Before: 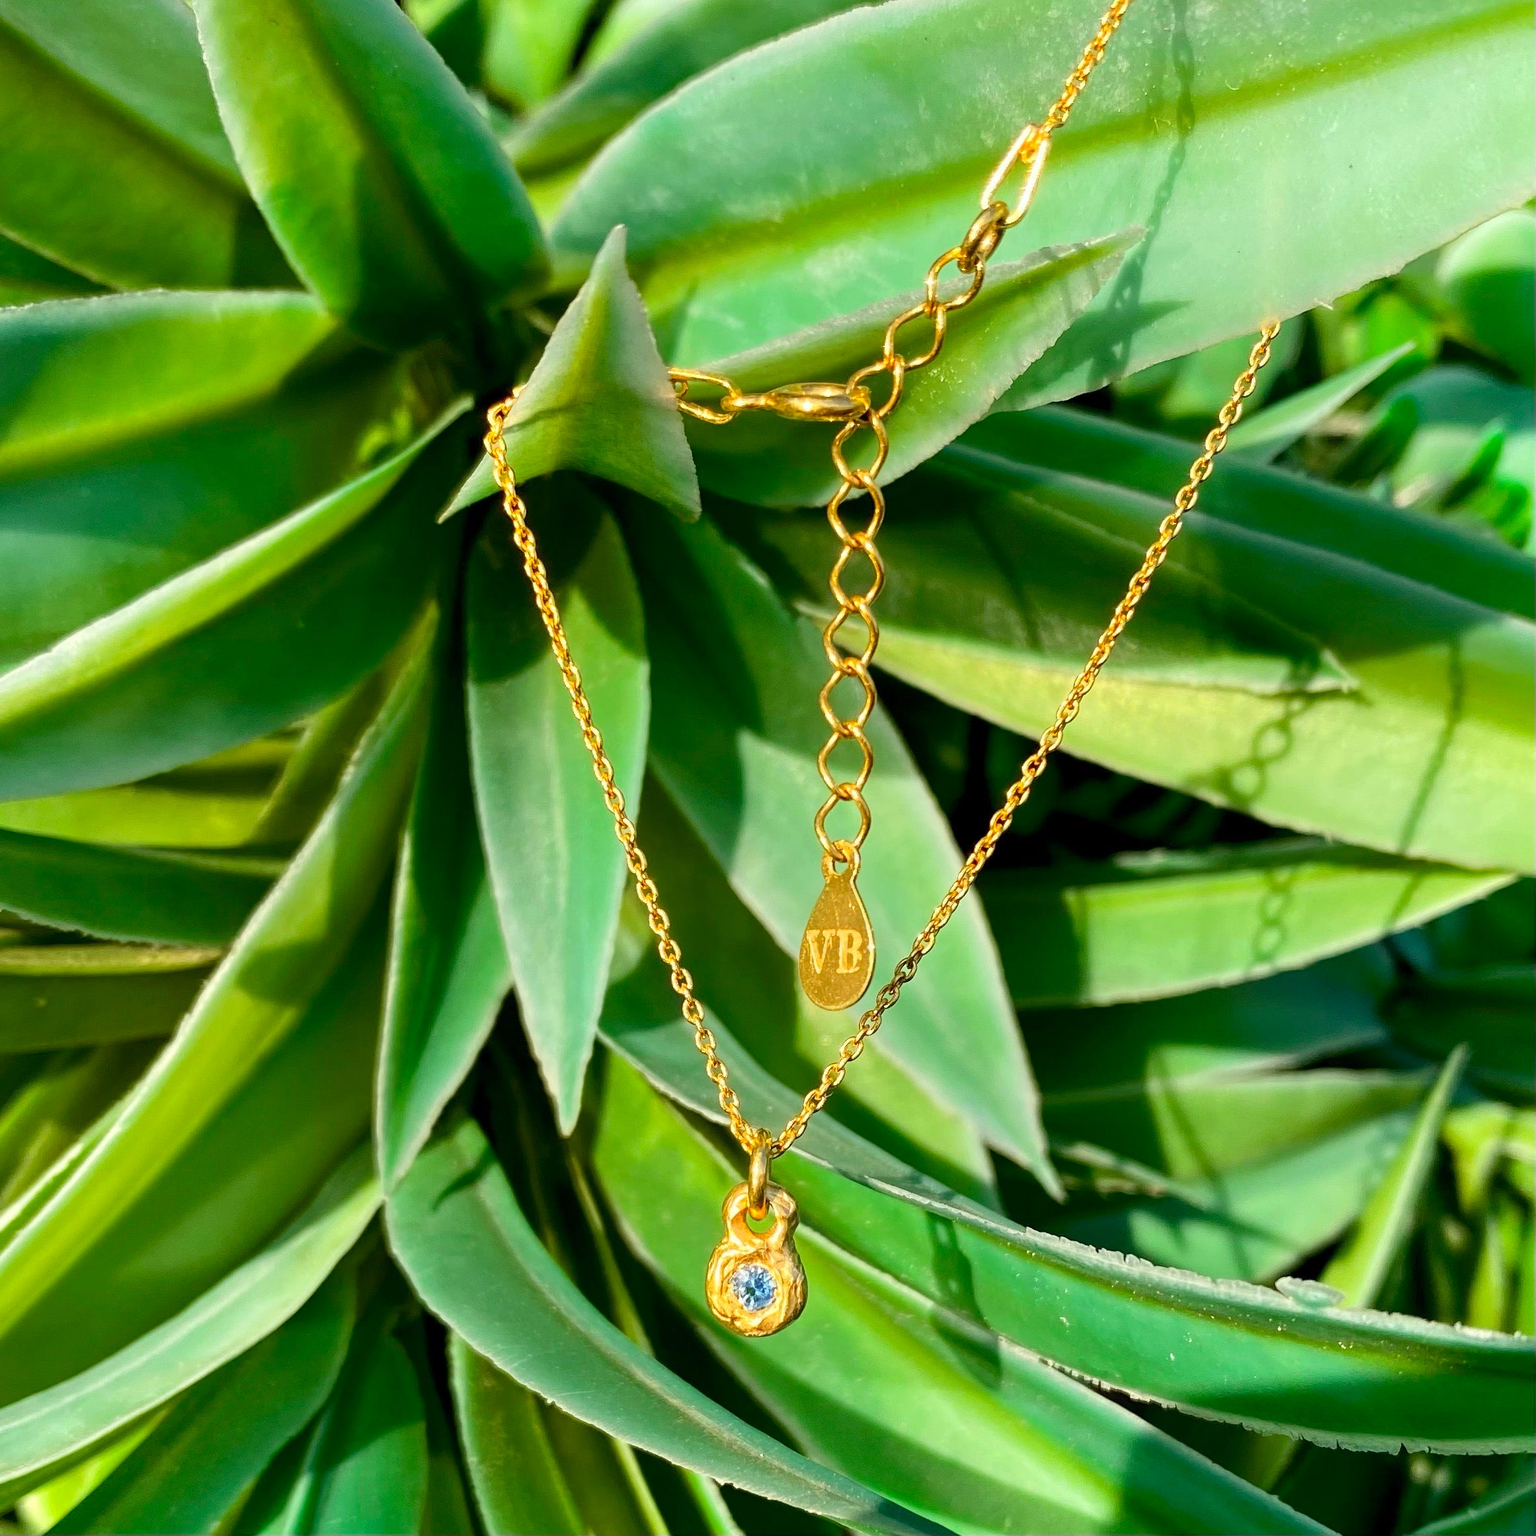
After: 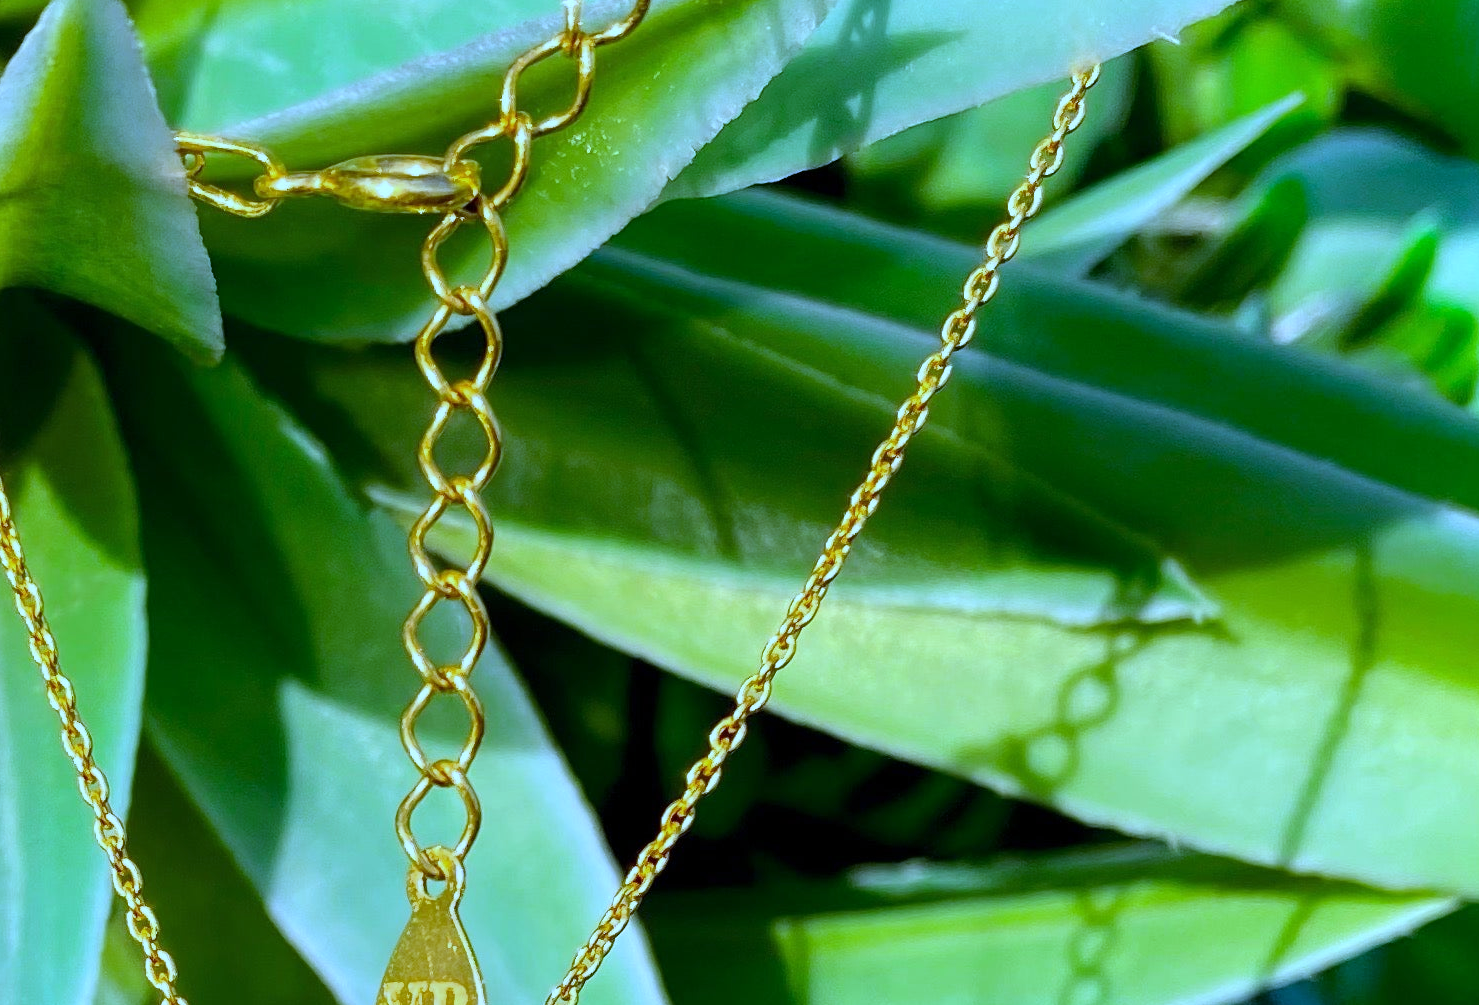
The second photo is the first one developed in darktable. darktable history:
white balance: red 0.766, blue 1.537
crop: left 36.005%, top 18.293%, right 0.31%, bottom 38.444%
